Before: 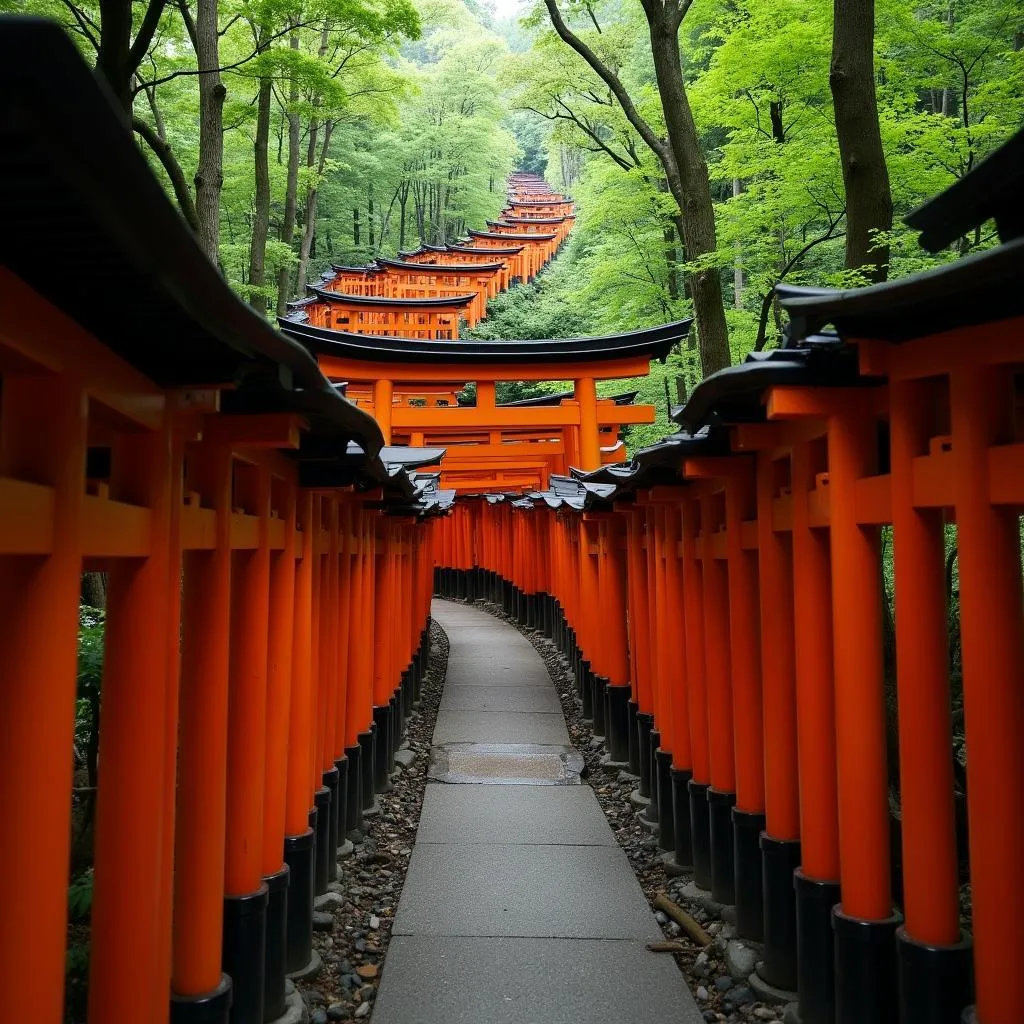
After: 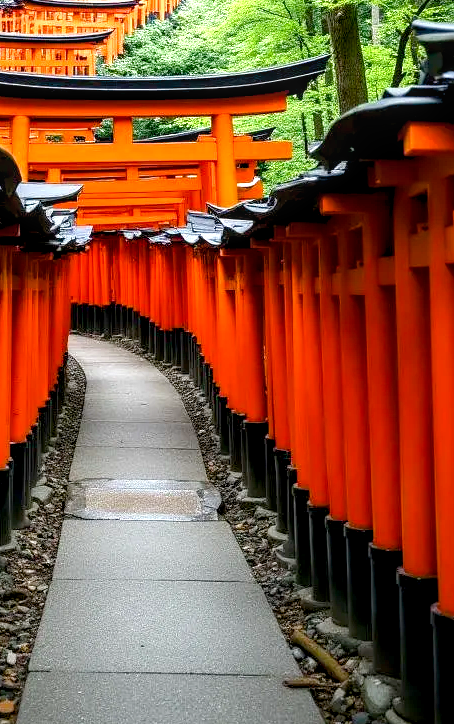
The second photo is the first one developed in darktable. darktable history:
color balance rgb: global offset › luminance -0.484%, perceptual saturation grading › global saturation 20%, perceptual saturation grading › highlights -25.201%, perceptual saturation grading › shadows 24.266%, perceptual brilliance grading › global brilliance 9.787%, perceptual brilliance grading › shadows 14.605%
exposure: exposure 0.606 EV, compensate exposure bias true, compensate highlight preservation false
local contrast: on, module defaults
crop: left 35.511%, top 25.787%, right 20.064%, bottom 3.431%
